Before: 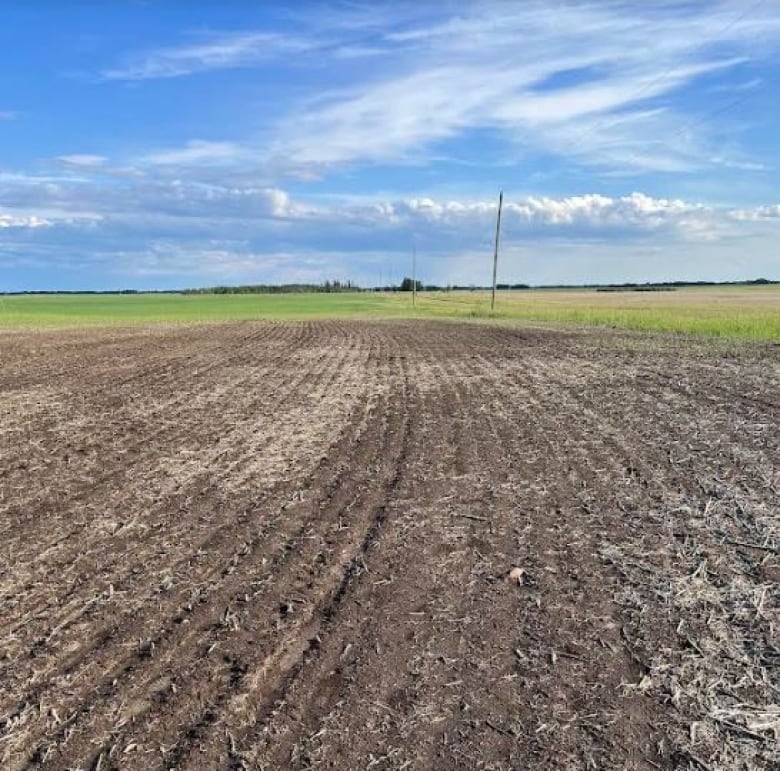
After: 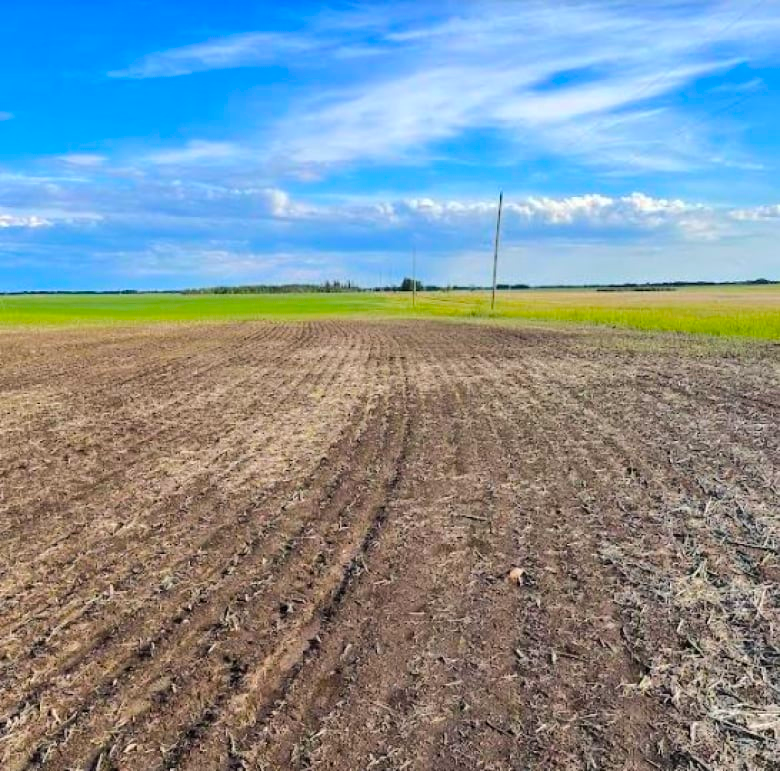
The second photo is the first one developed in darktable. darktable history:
color balance rgb: shadows lift › luminance -9.57%, perceptual saturation grading › global saturation 74.525%, perceptual saturation grading › shadows -29.746%, perceptual brilliance grading › mid-tones 10.062%, perceptual brilliance grading › shadows 14.753%
